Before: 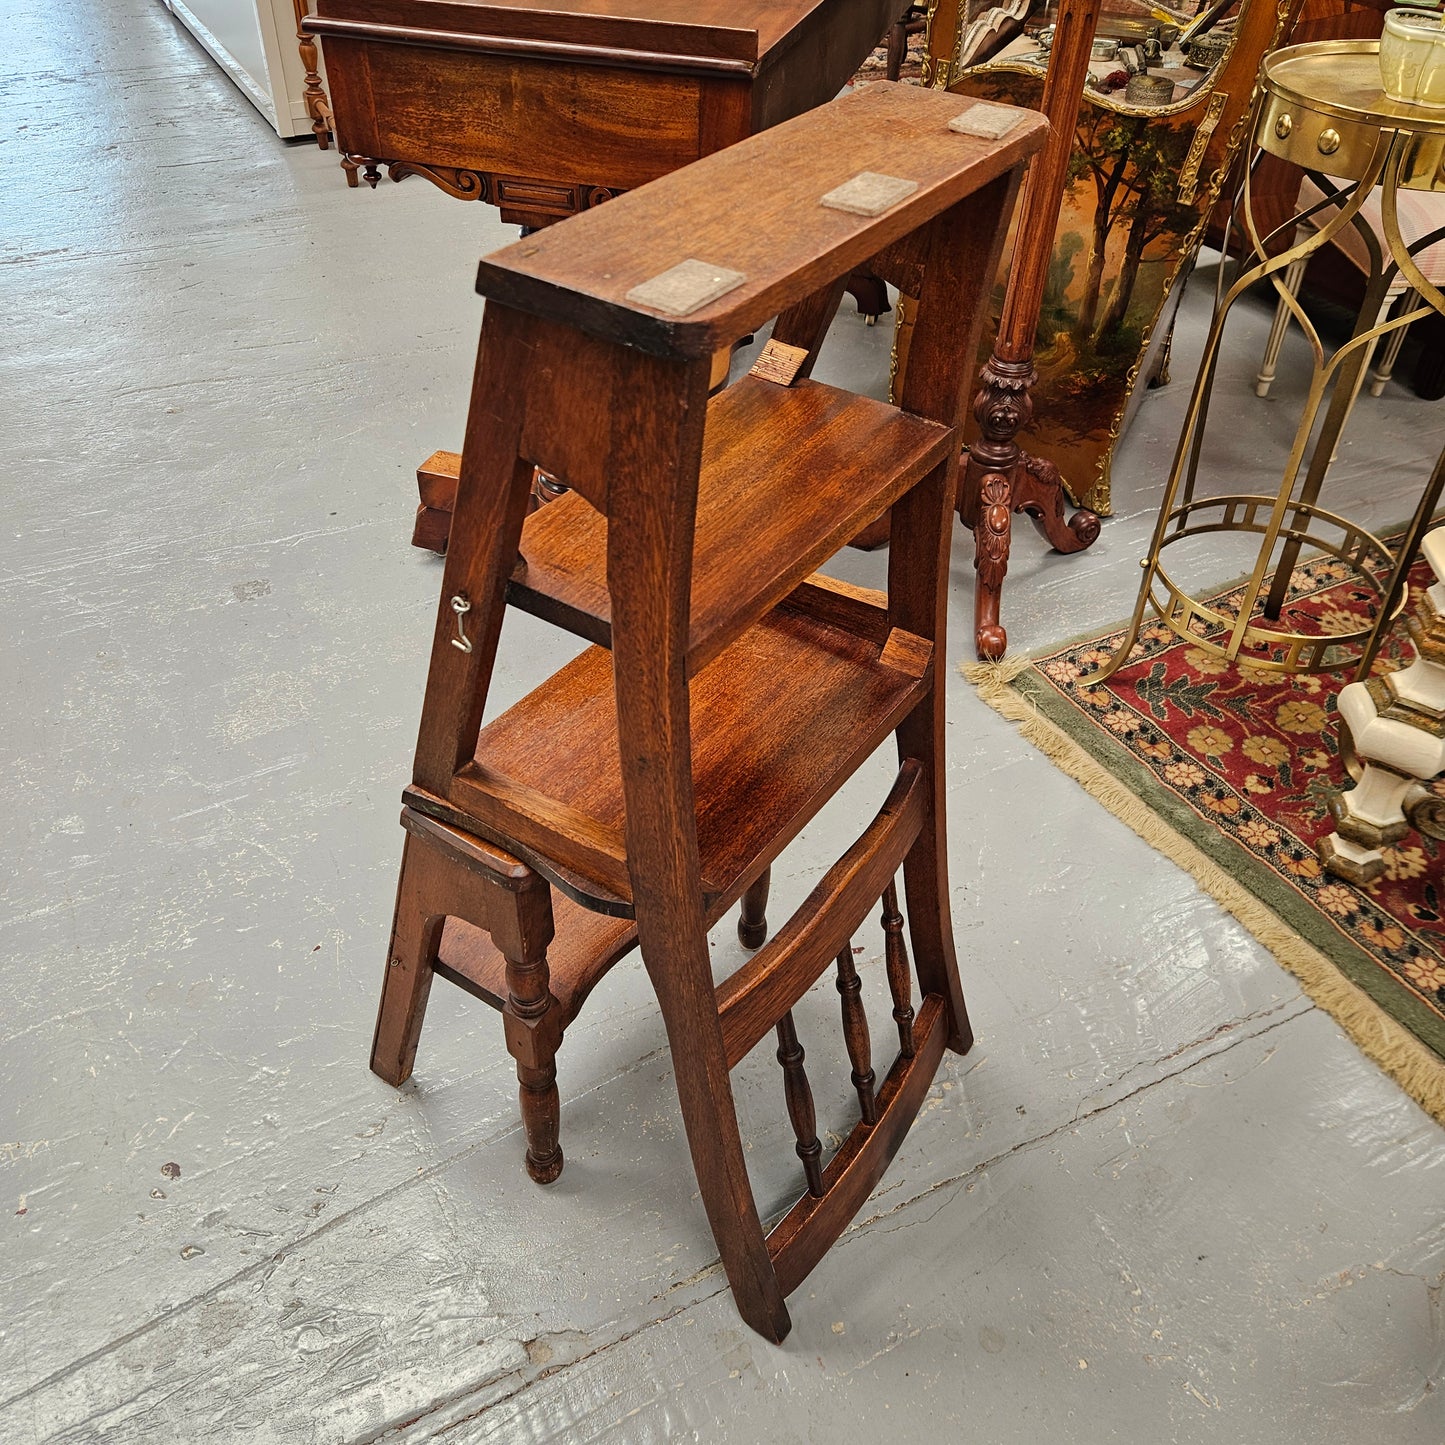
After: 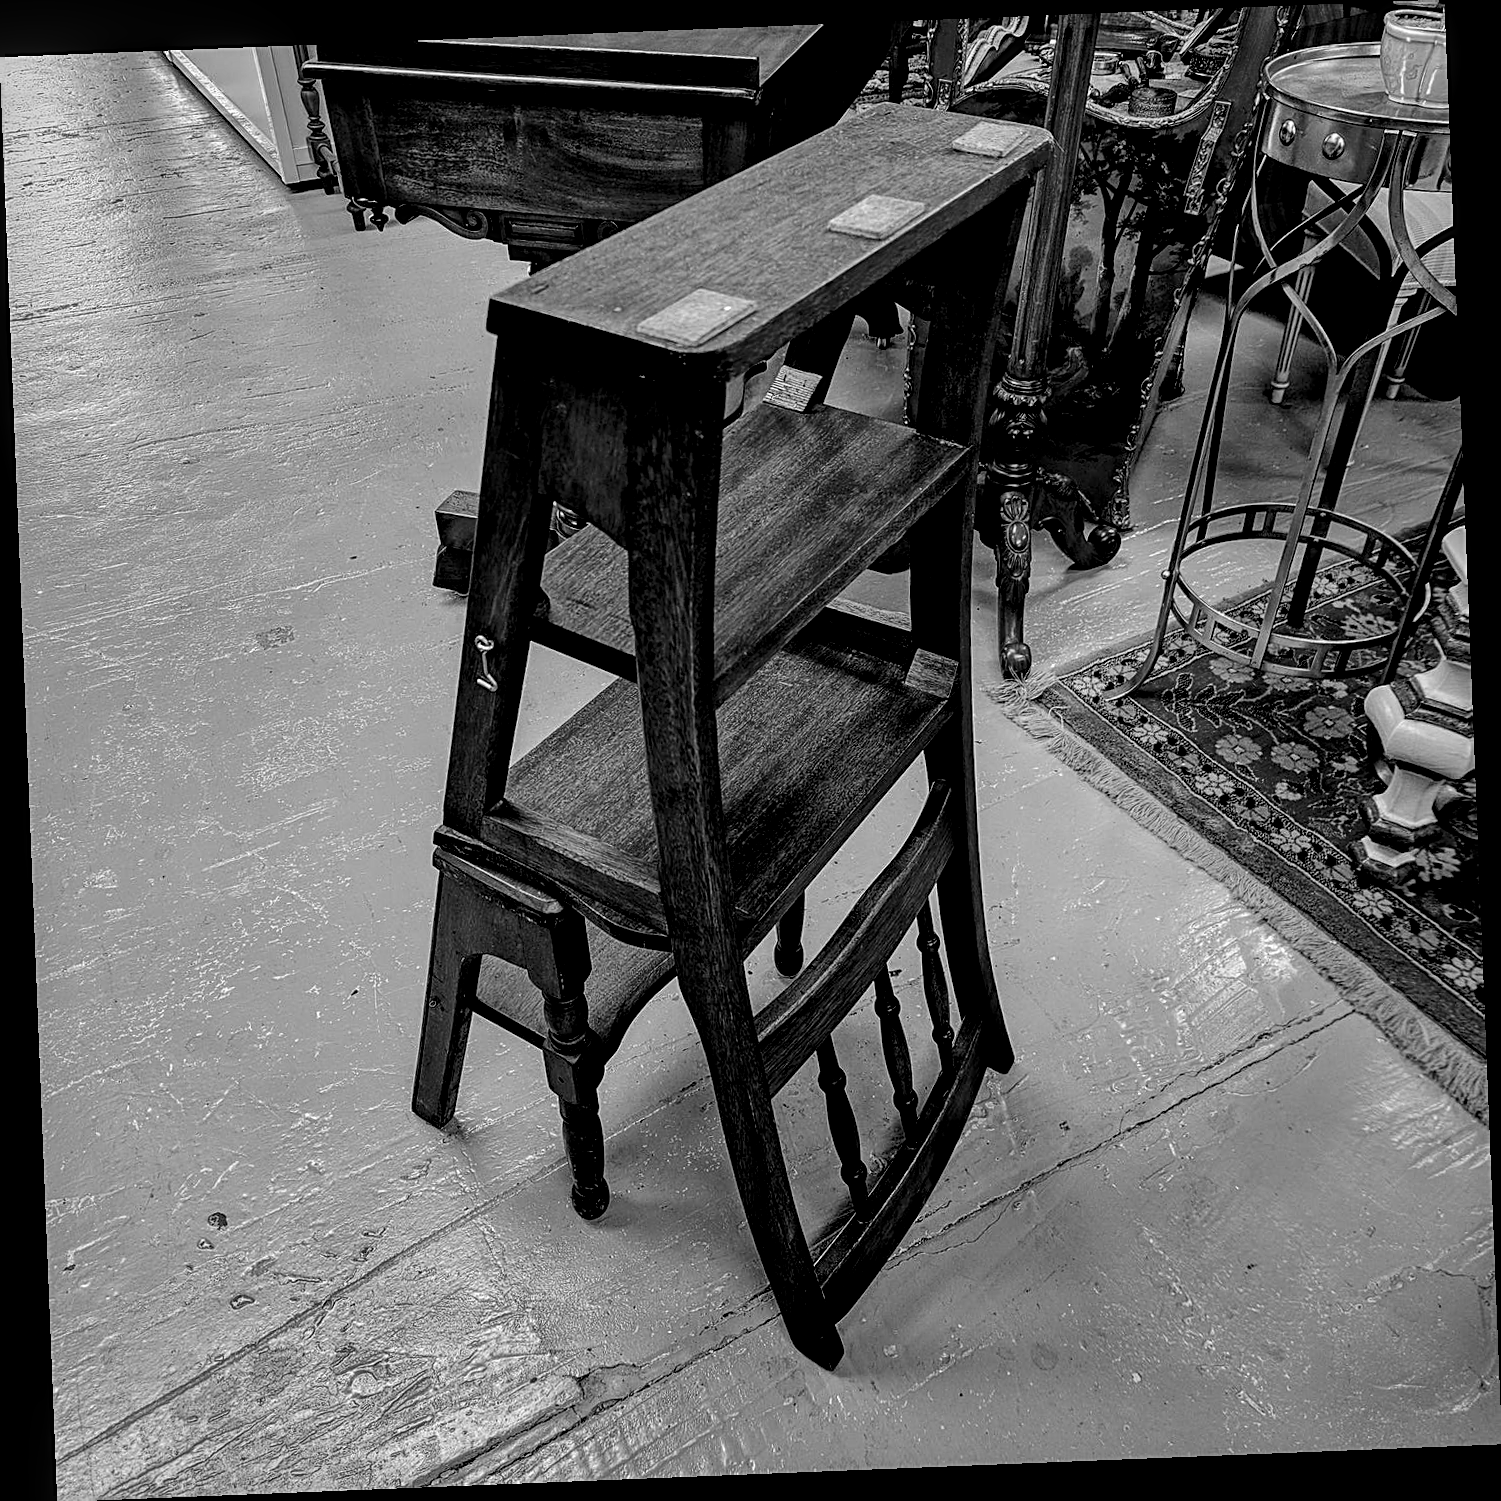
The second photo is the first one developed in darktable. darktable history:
color correction: saturation 0.99
sharpen: on, module defaults
exposure: black level correction 0.046, exposure -0.228 EV, compensate highlight preservation false
rotate and perspective: rotation -2.29°, automatic cropping off
local contrast: detail 150%
color calibration: output gray [0.22, 0.42, 0.37, 0], gray › normalize channels true, illuminant same as pipeline (D50), adaptation XYZ, x 0.346, y 0.359, gamut compression 0
